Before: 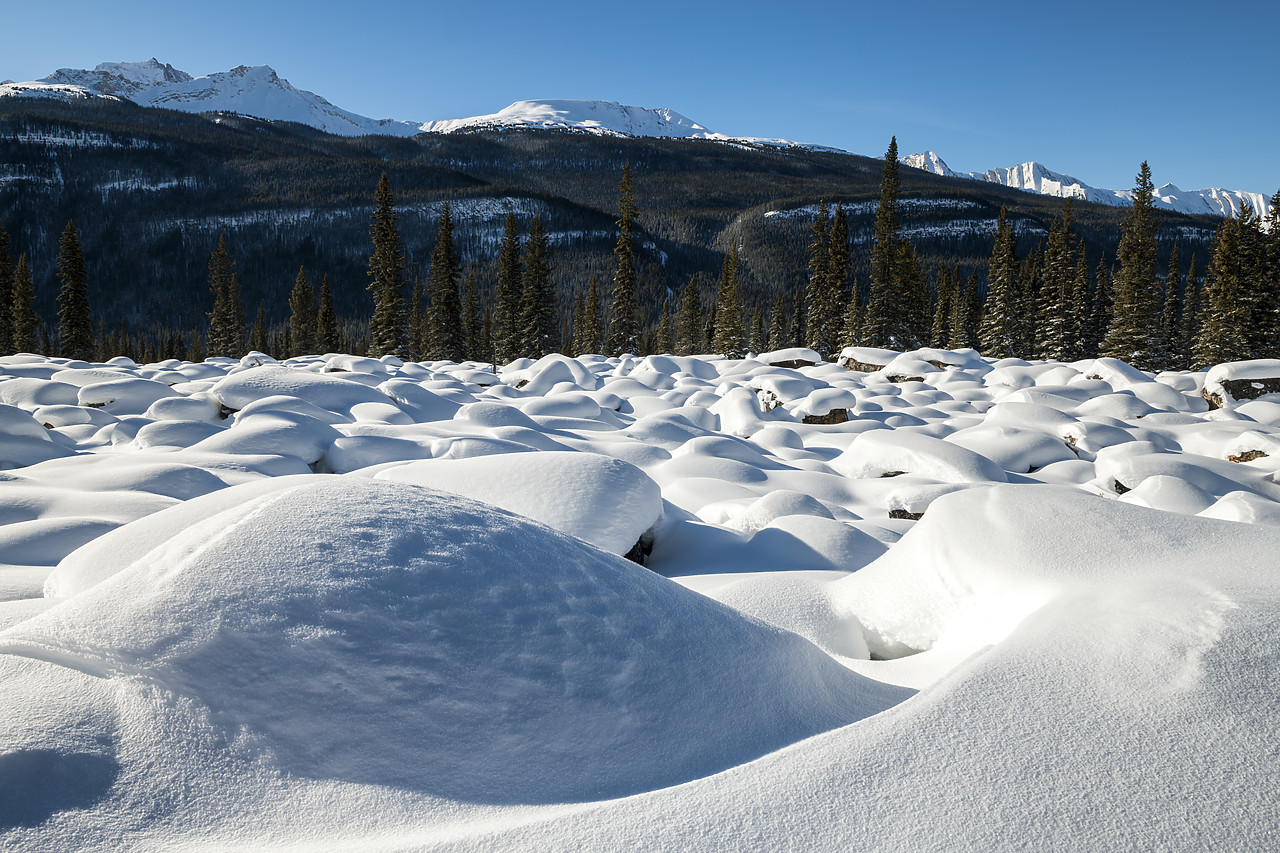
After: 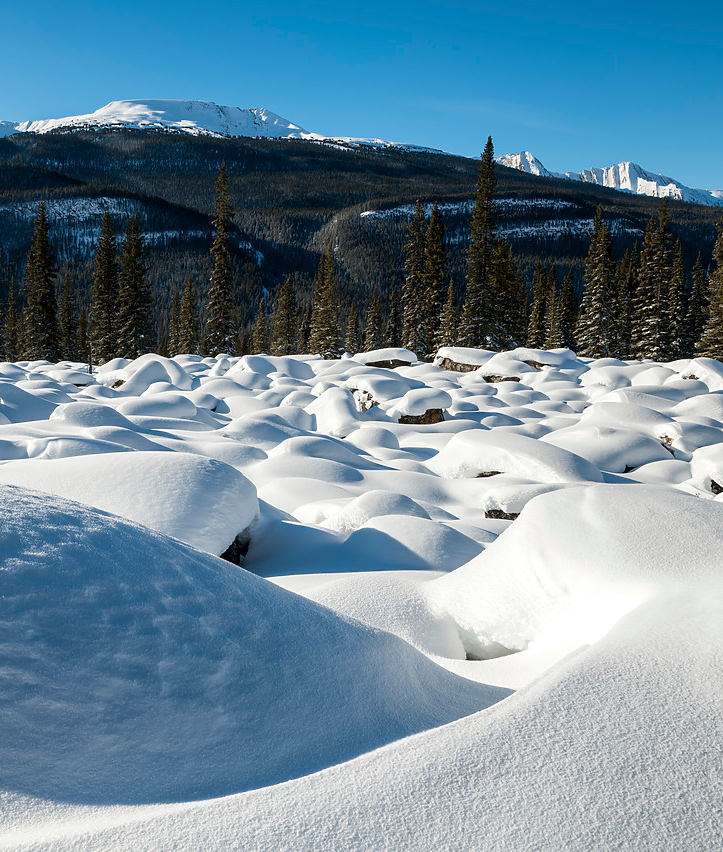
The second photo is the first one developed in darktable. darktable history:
crop: left 31.592%, top 0.02%, right 11.855%
